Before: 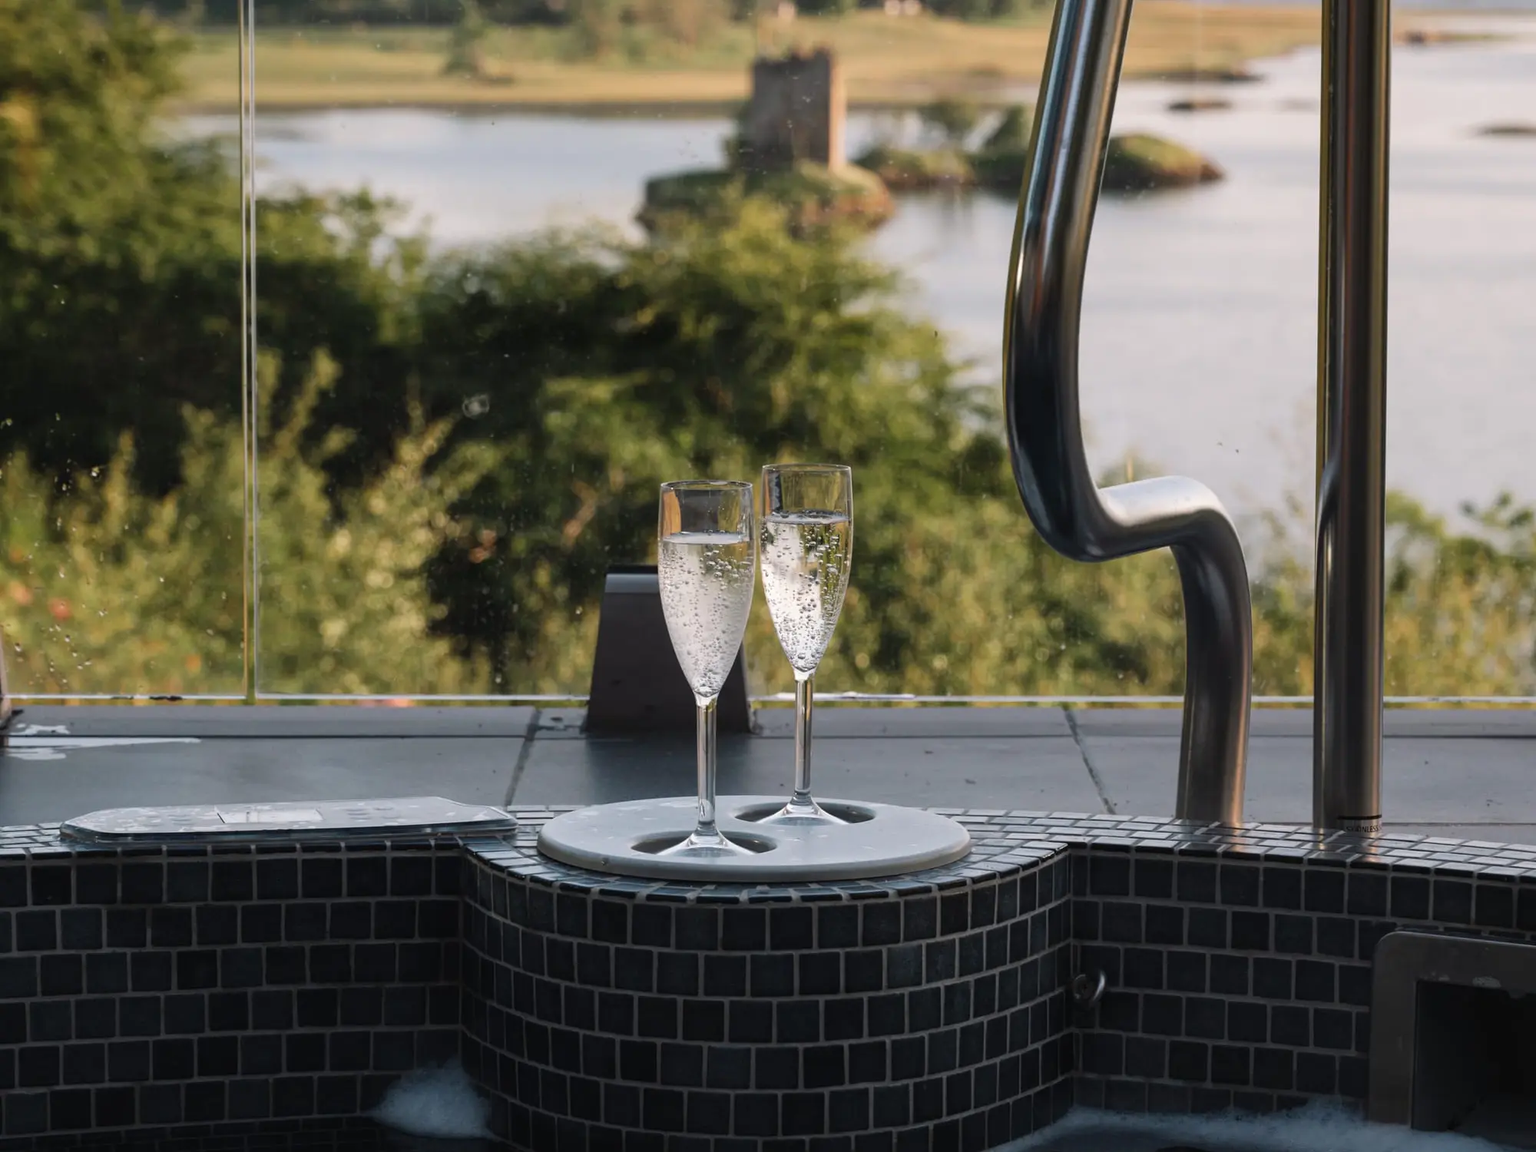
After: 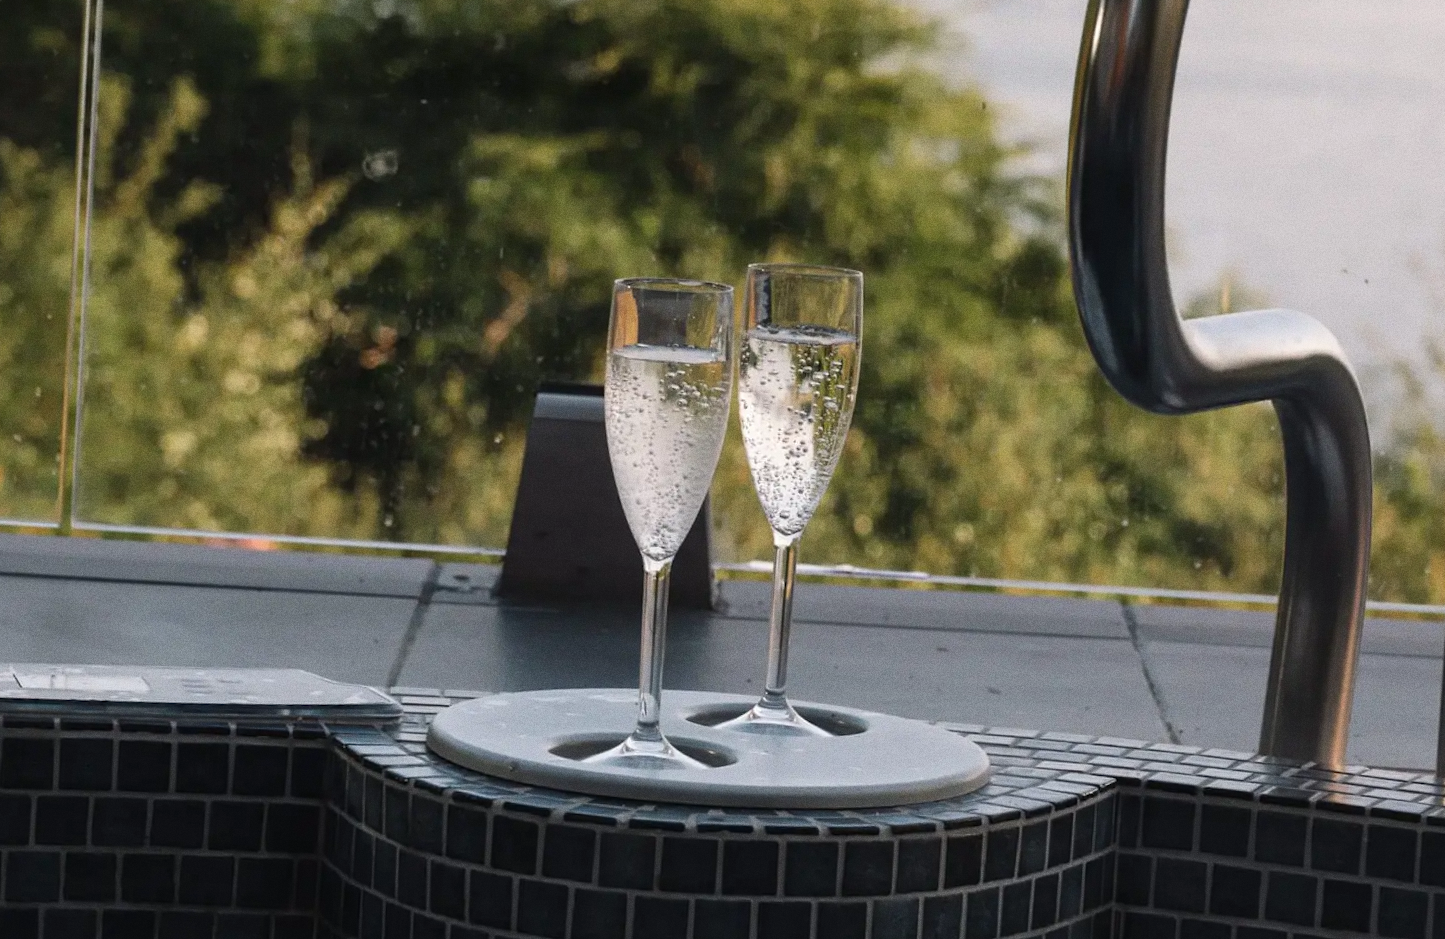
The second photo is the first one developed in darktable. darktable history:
grain: on, module defaults
crop and rotate: angle -3.37°, left 9.79%, top 20.73%, right 12.42%, bottom 11.82%
